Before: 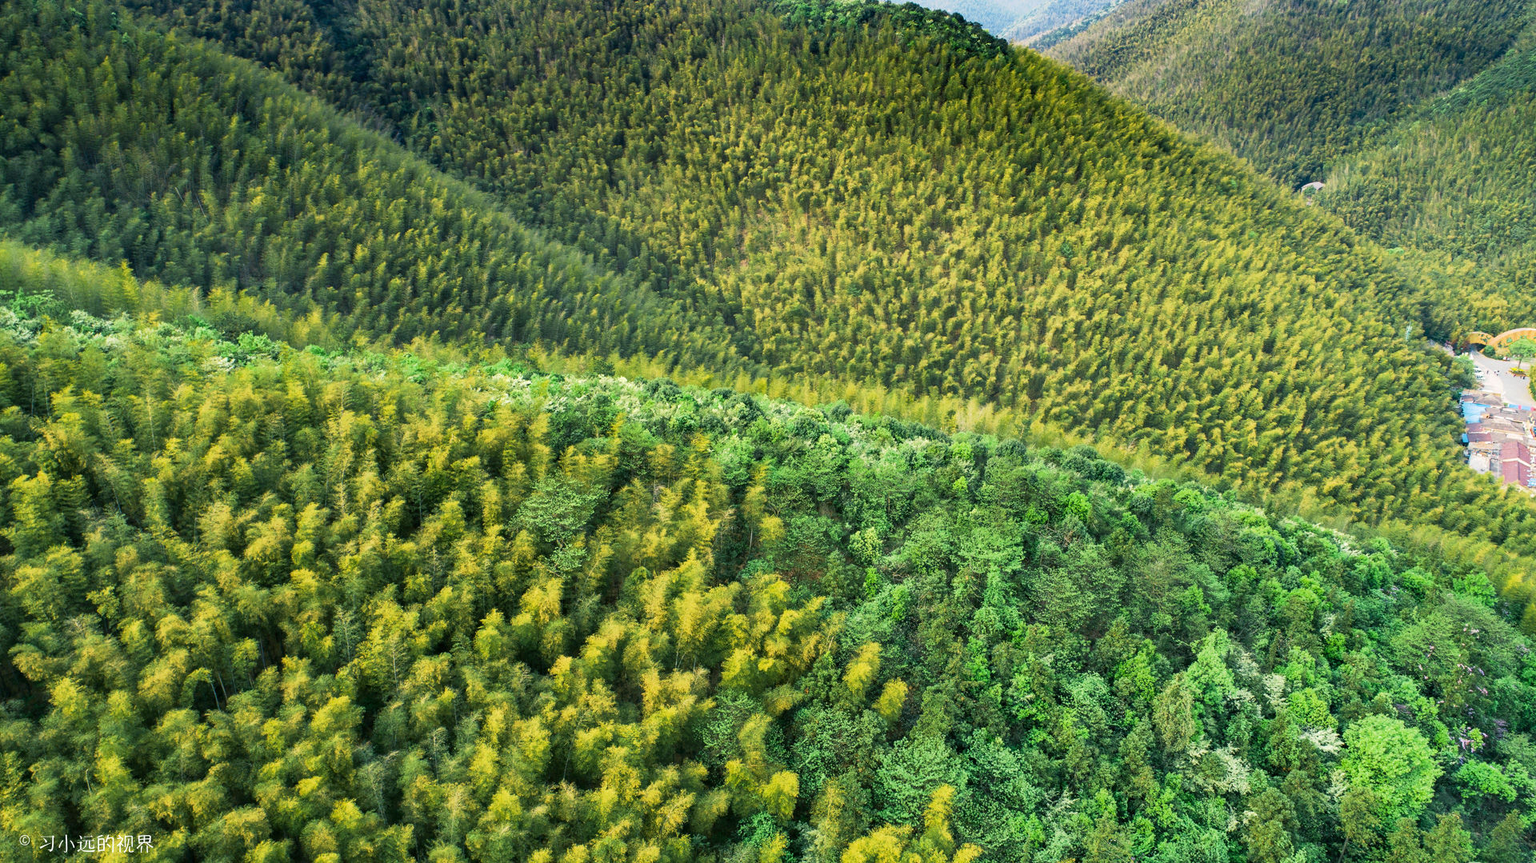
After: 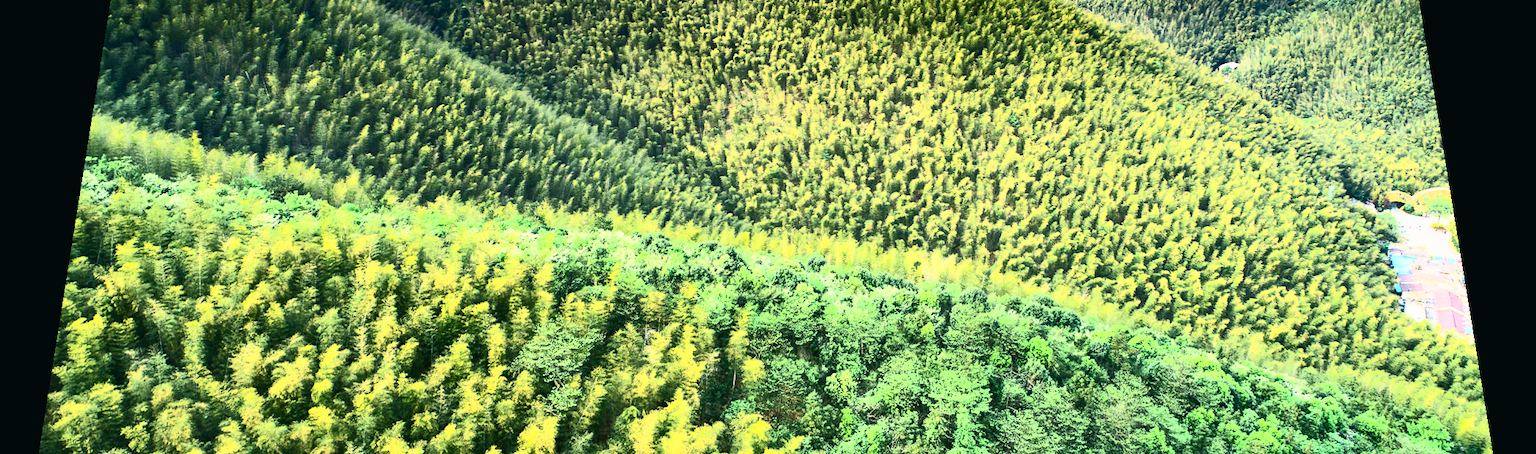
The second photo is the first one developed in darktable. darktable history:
contrast brightness saturation: contrast 0.62, brightness 0.34, saturation 0.14
color balance: mode lift, gamma, gain (sRGB), lift [1, 1, 1.022, 1.026]
crop and rotate: top 10.605%, bottom 33.274%
rotate and perspective: rotation 0.128°, lens shift (vertical) -0.181, lens shift (horizontal) -0.044, shear 0.001, automatic cropping off
